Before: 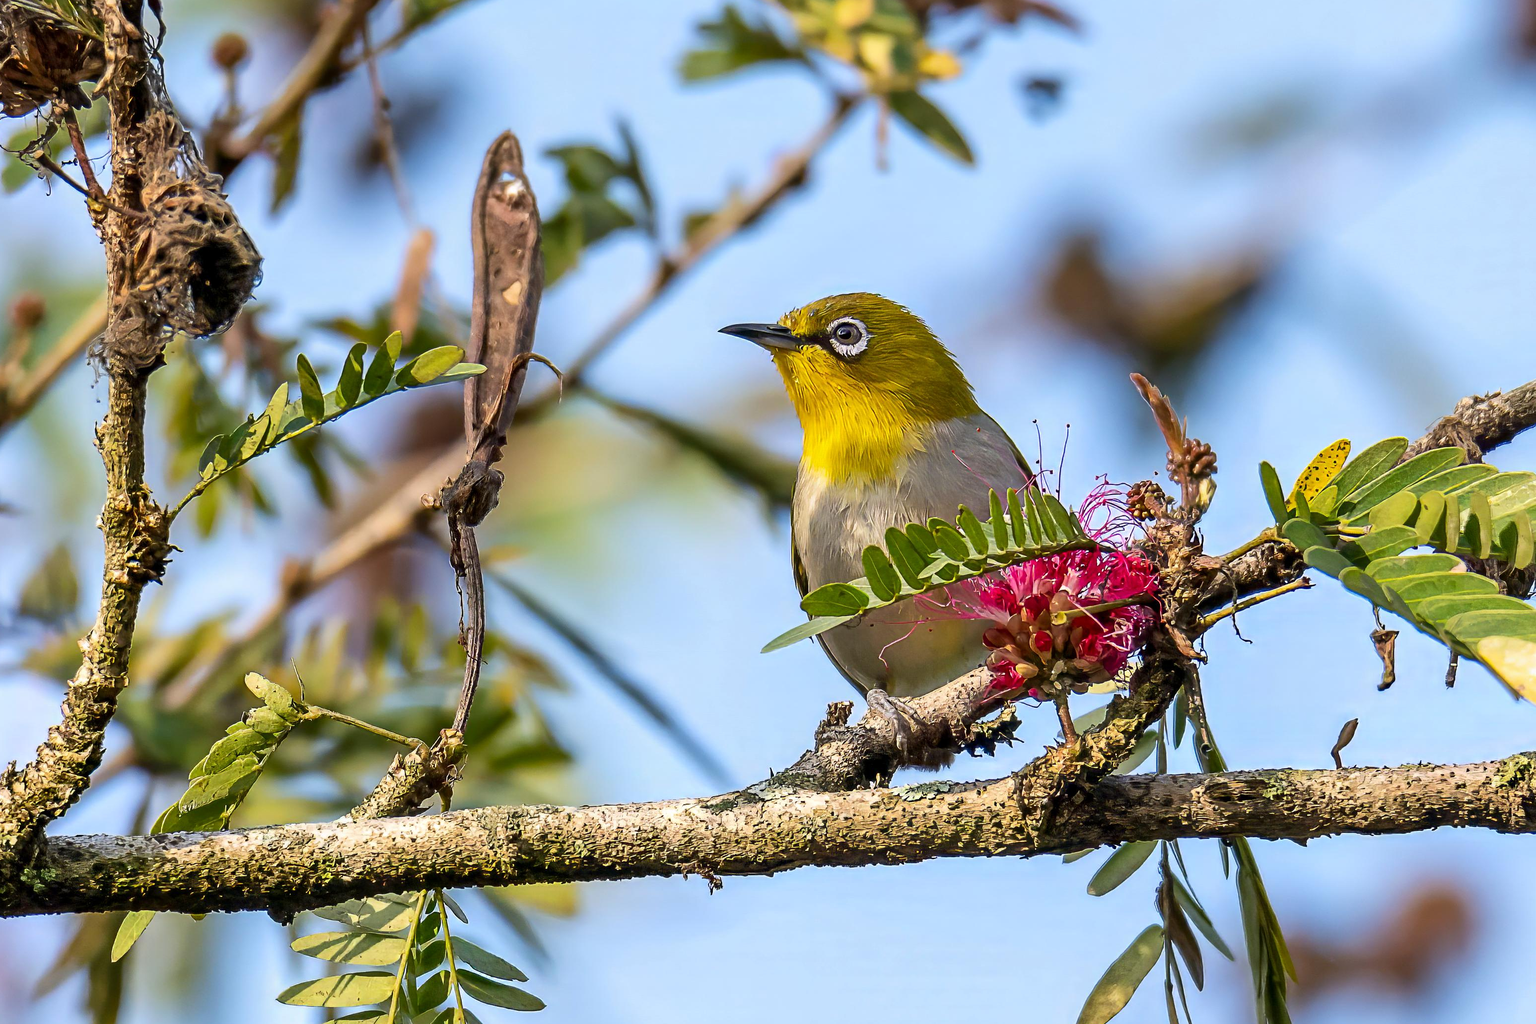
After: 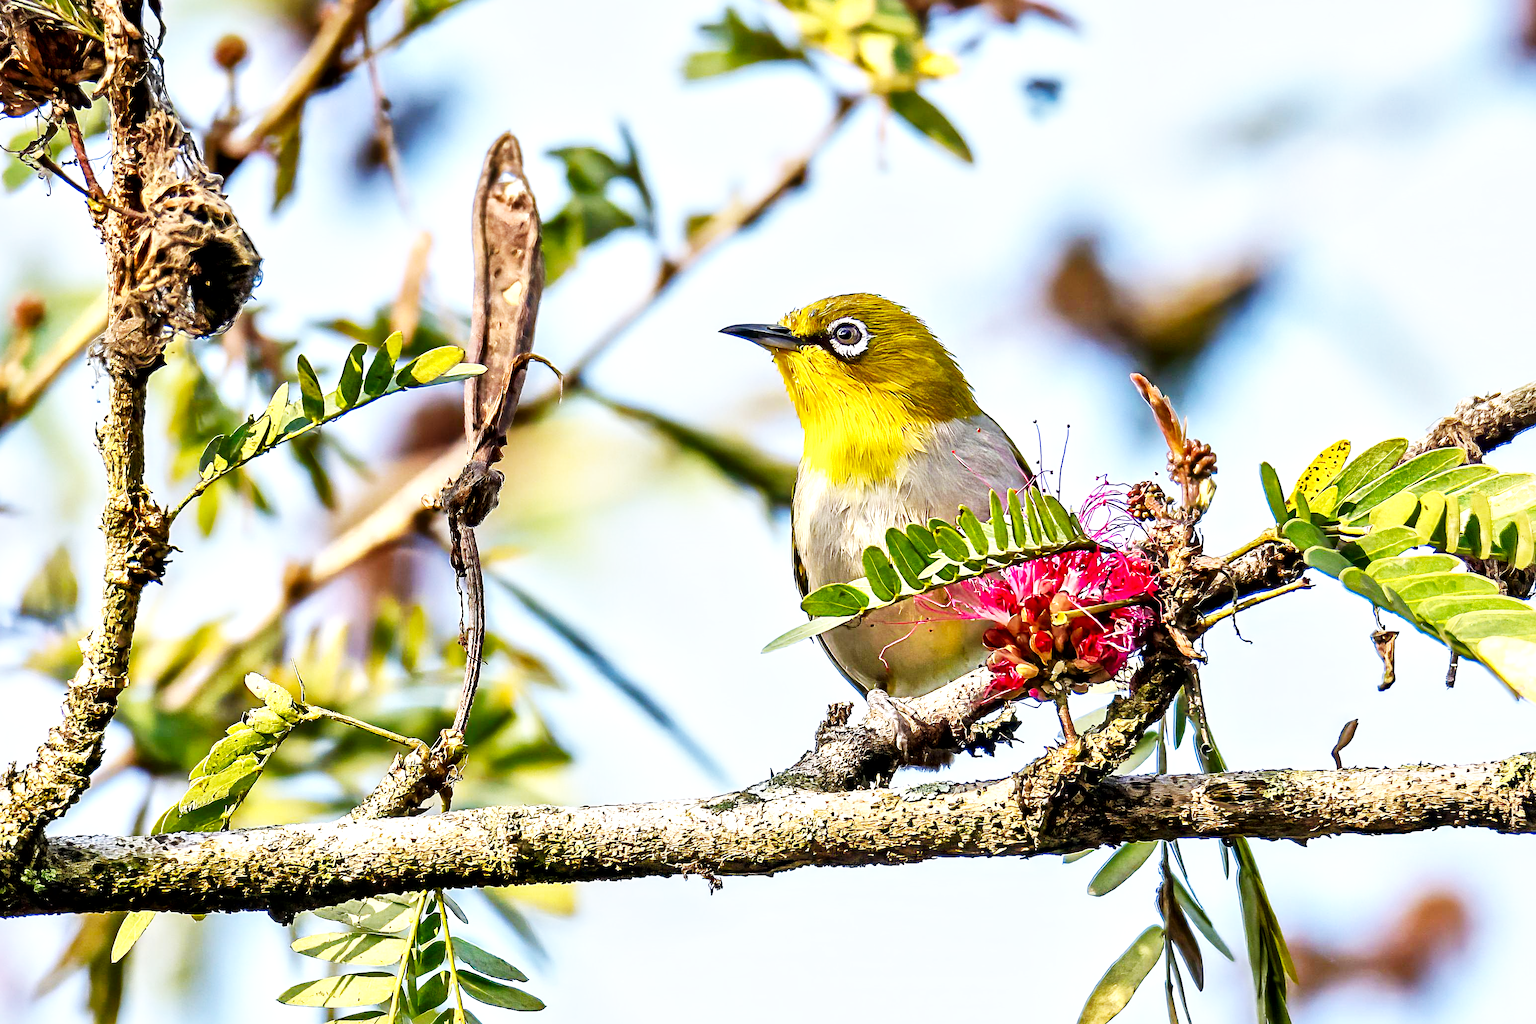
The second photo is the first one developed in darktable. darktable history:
local contrast: mode bilateral grid, contrast 25, coarseness 61, detail 151%, midtone range 0.2
base curve: curves: ch0 [(0, 0) (0.007, 0.004) (0.027, 0.03) (0.046, 0.07) (0.207, 0.54) (0.442, 0.872) (0.673, 0.972) (1, 1)], preserve colors none
